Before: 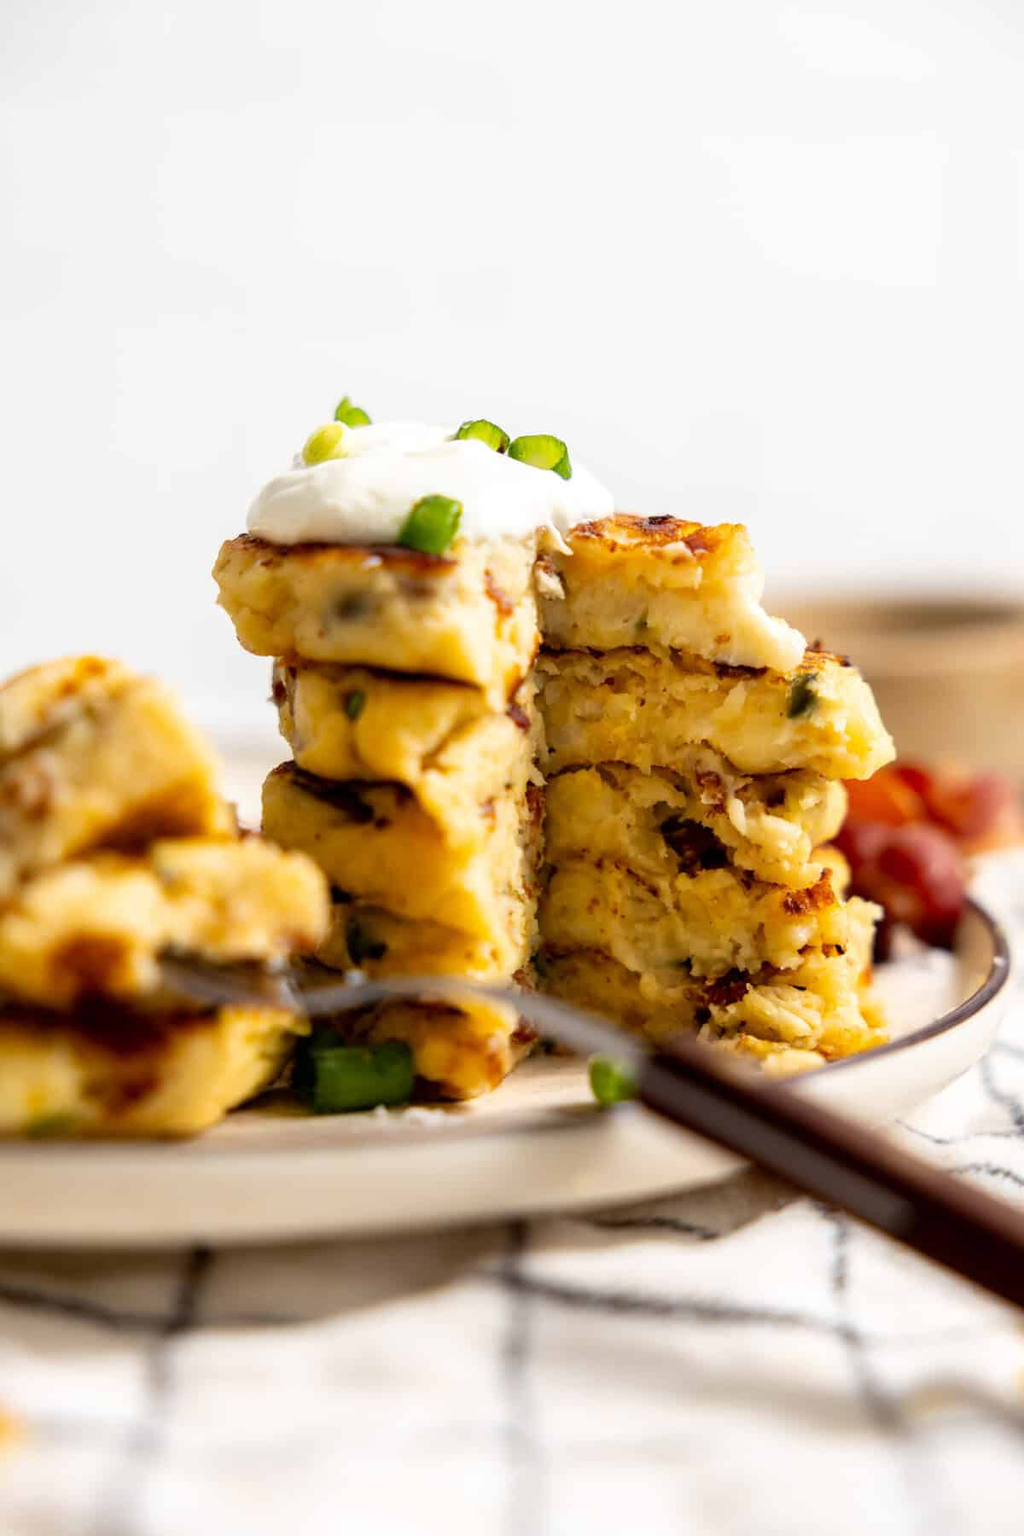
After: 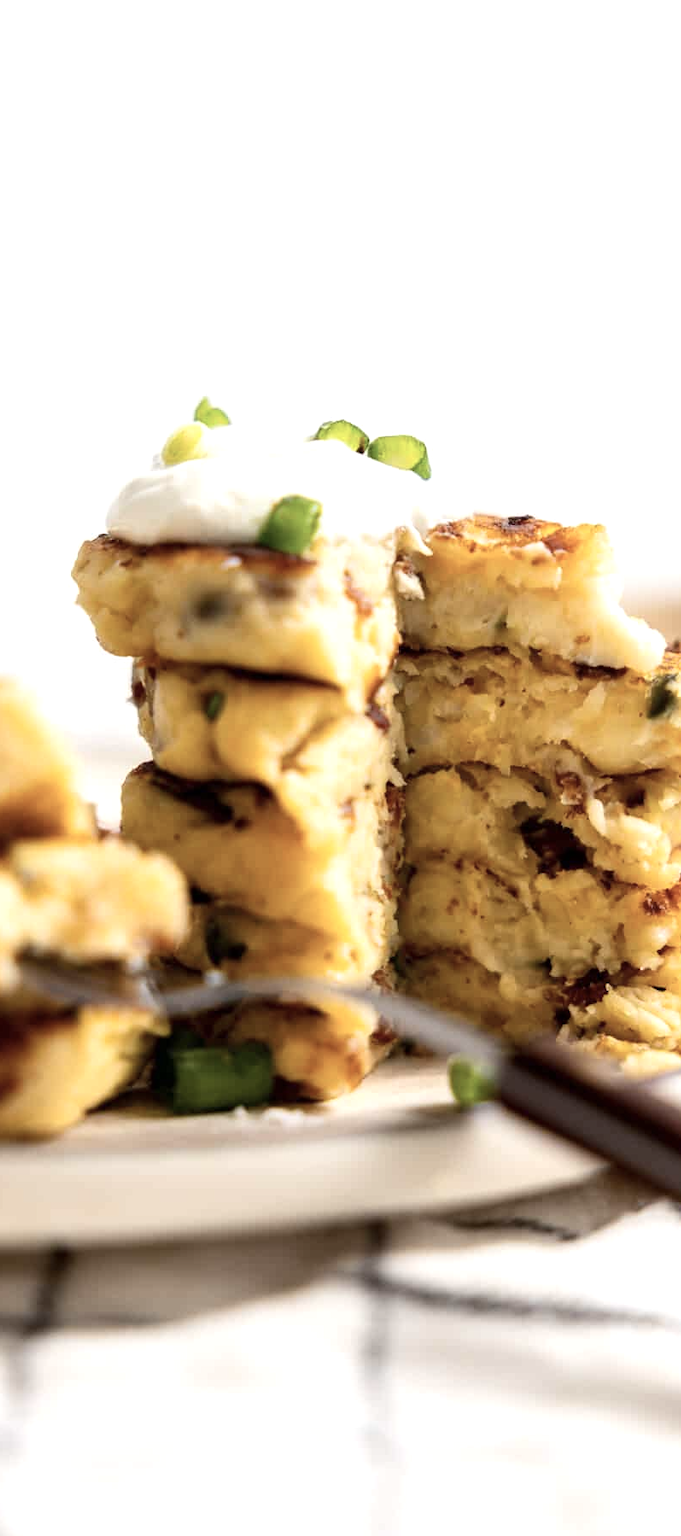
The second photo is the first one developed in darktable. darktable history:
contrast brightness saturation: contrast 0.104, saturation -0.293
exposure: exposure 0.262 EV, compensate highlight preservation false
crop and rotate: left 13.812%, right 19.629%
